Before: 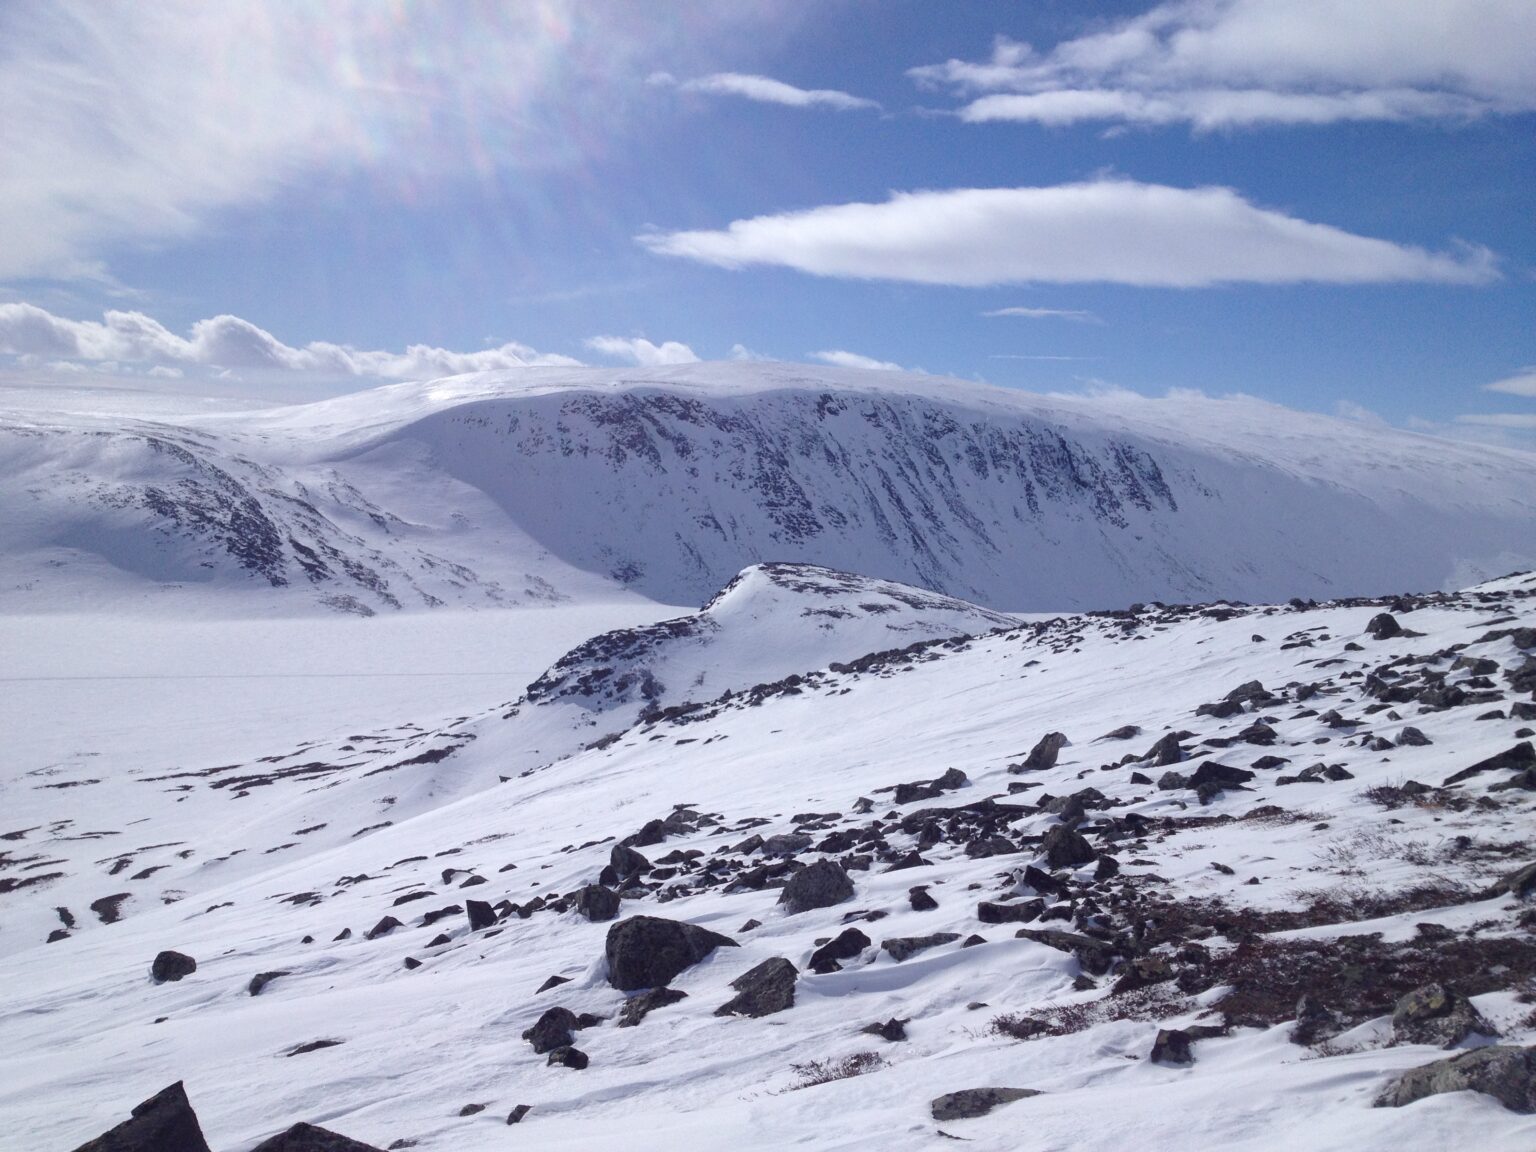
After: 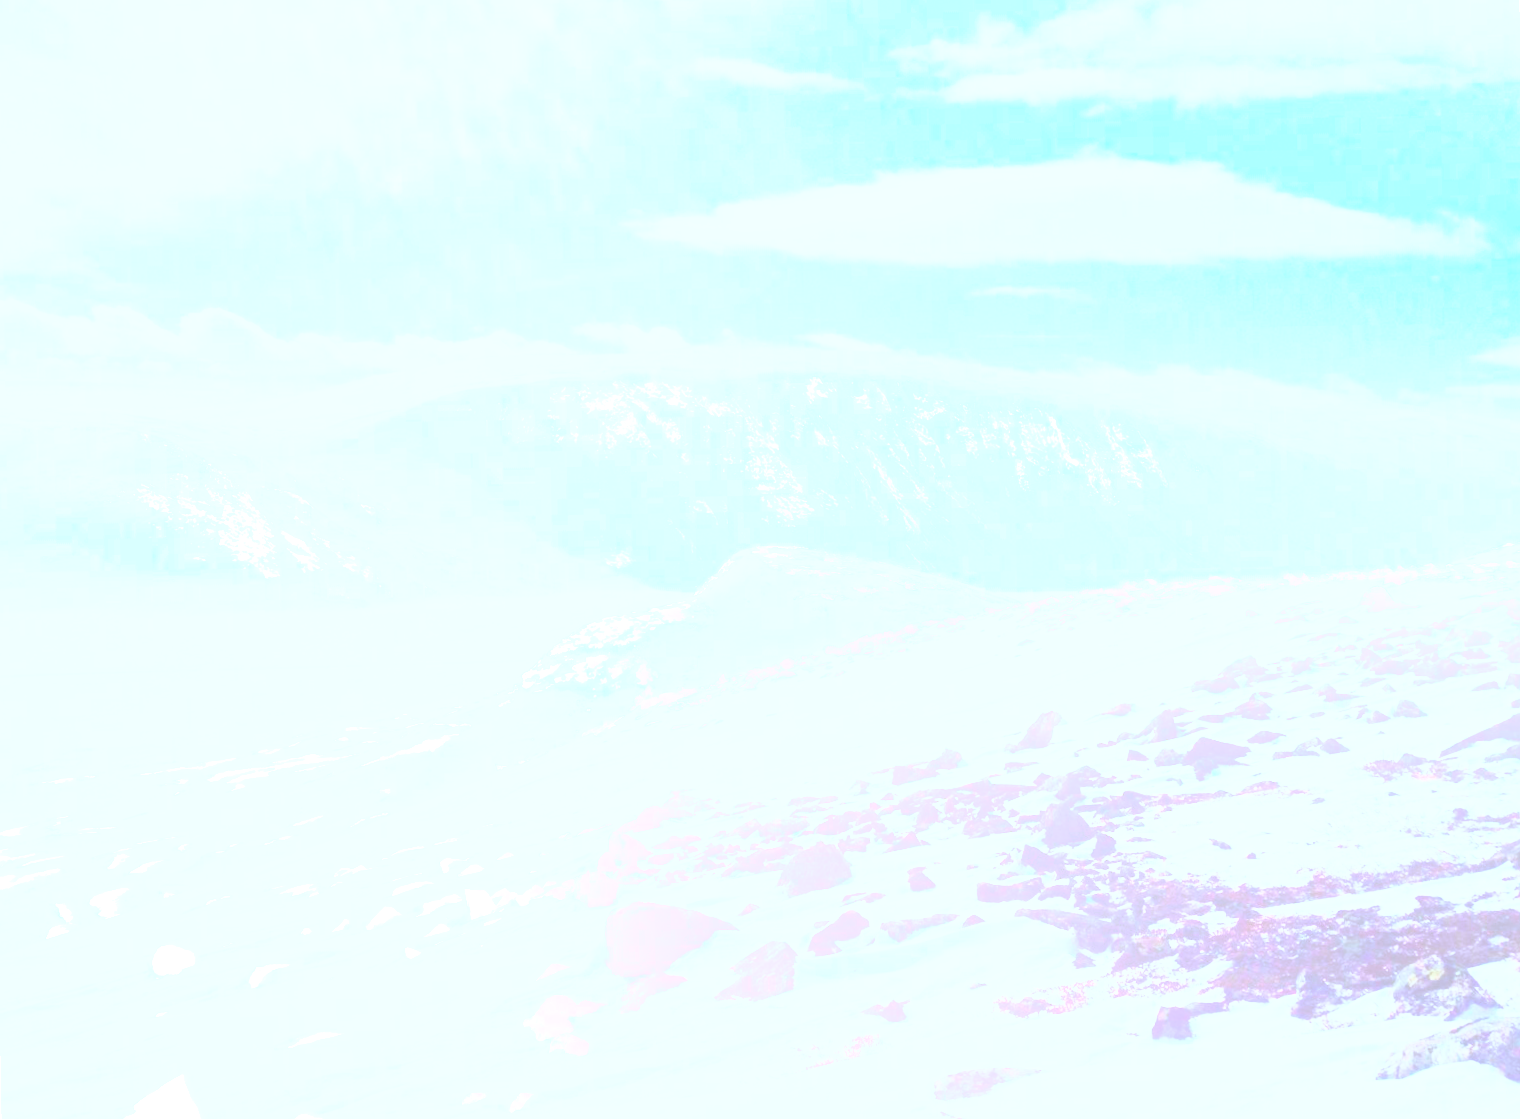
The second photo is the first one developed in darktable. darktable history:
color balance rgb: linear chroma grading › global chroma 10%, perceptual saturation grading › global saturation 30%, global vibrance 10%
contrast brightness saturation: contrast 0.43, brightness 0.56, saturation -0.19
bloom: size 40%
white balance: red 0.984, blue 1.059
color correction: highlights a* -6.69, highlights b* 0.49
rotate and perspective: rotation -1°, crop left 0.011, crop right 0.989, crop top 0.025, crop bottom 0.975
base curve: curves: ch0 [(0, 0) (0.007, 0.004) (0.027, 0.03) (0.046, 0.07) (0.207, 0.54) (0.442, 0.872) (0.673, 0.972) (1, 1)], preserve colors none
